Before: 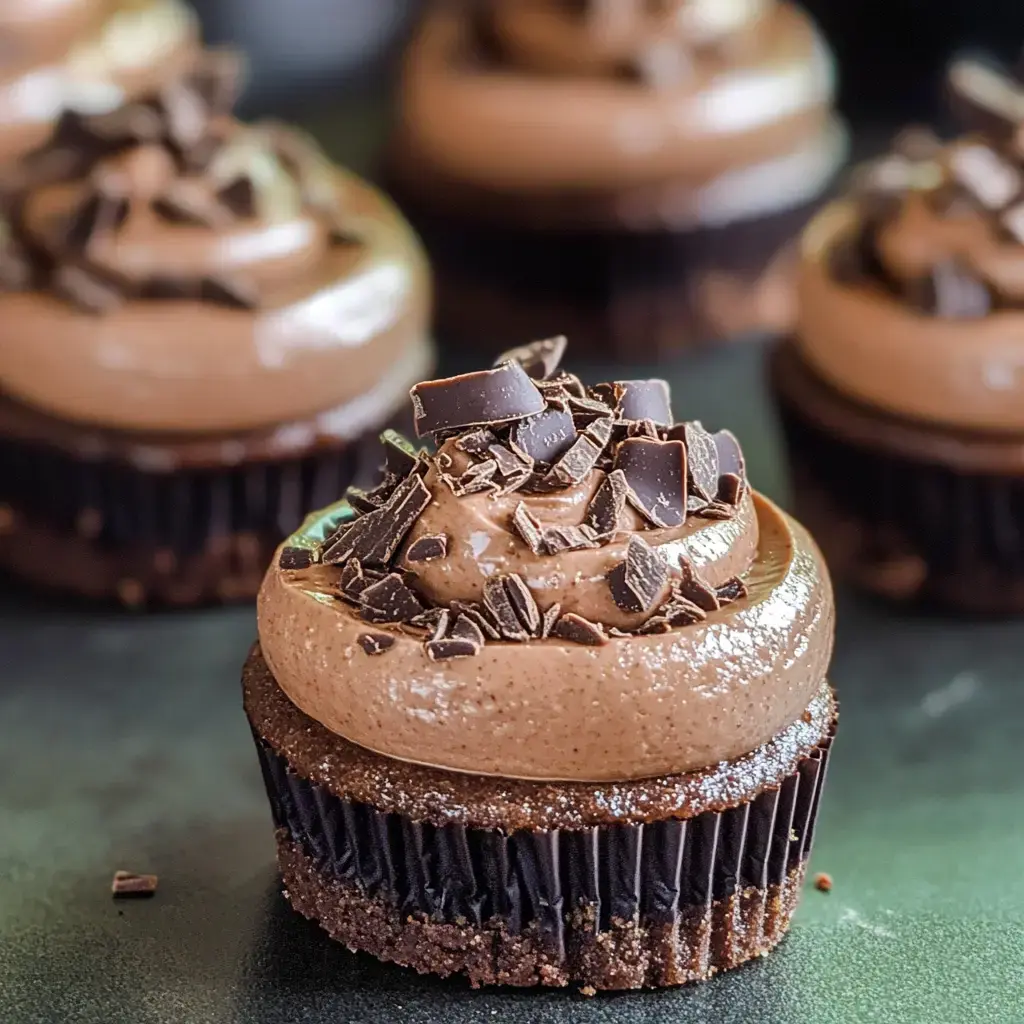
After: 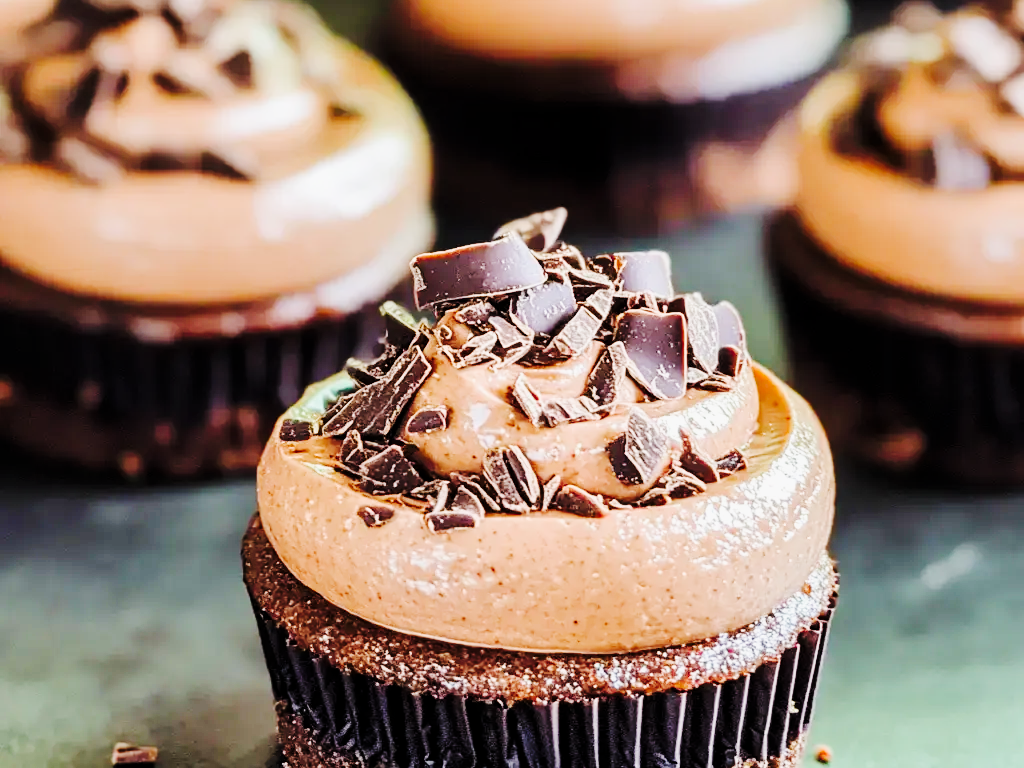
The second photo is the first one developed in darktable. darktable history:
tone curve: curves: ch0 [(0, 0) (0.003, 0.002) (0.011, 0.008) (0.025, 0.017) (0.044, 0.027) (0.069, 0.037) (0.1, 0.052) (0.136, 0.074) (0.177, 0.11) (0.224, 0.155) (0.277, 0.237) (0.335, 0.34) (0.399, 0.467) (0.468, 0.584) (0.543, 0.683) (0.623, 0.762) (0.709, 0.827) (0.801, 0.888) (0.898, 0.947) (1, 1)], preserve colors none
filmic rgb: middle gray luminance 18.42%, black relative exposure -9 EV, white relative exposure 3.75 EV, threshold 6 EV, target black luminance 0%, hardness 4.85, latitude 67.35%, contrast 0.955, highlights saturation mix 20%, shadows ↔ highlights balance 21.36%, add noise in highlights 0, preserve chrominance luminance Y, color science v3 (2019), use custom middle-gray values true, iterations of high-quality reconstruction 0, contrast in highlights soft, enable highlight reconstruction true
exposure: exposure 0.722 EV, compensate highlight preservation false
crop and rotate: top 12.5%, bottom 12.5%
white balance: emerald 1
